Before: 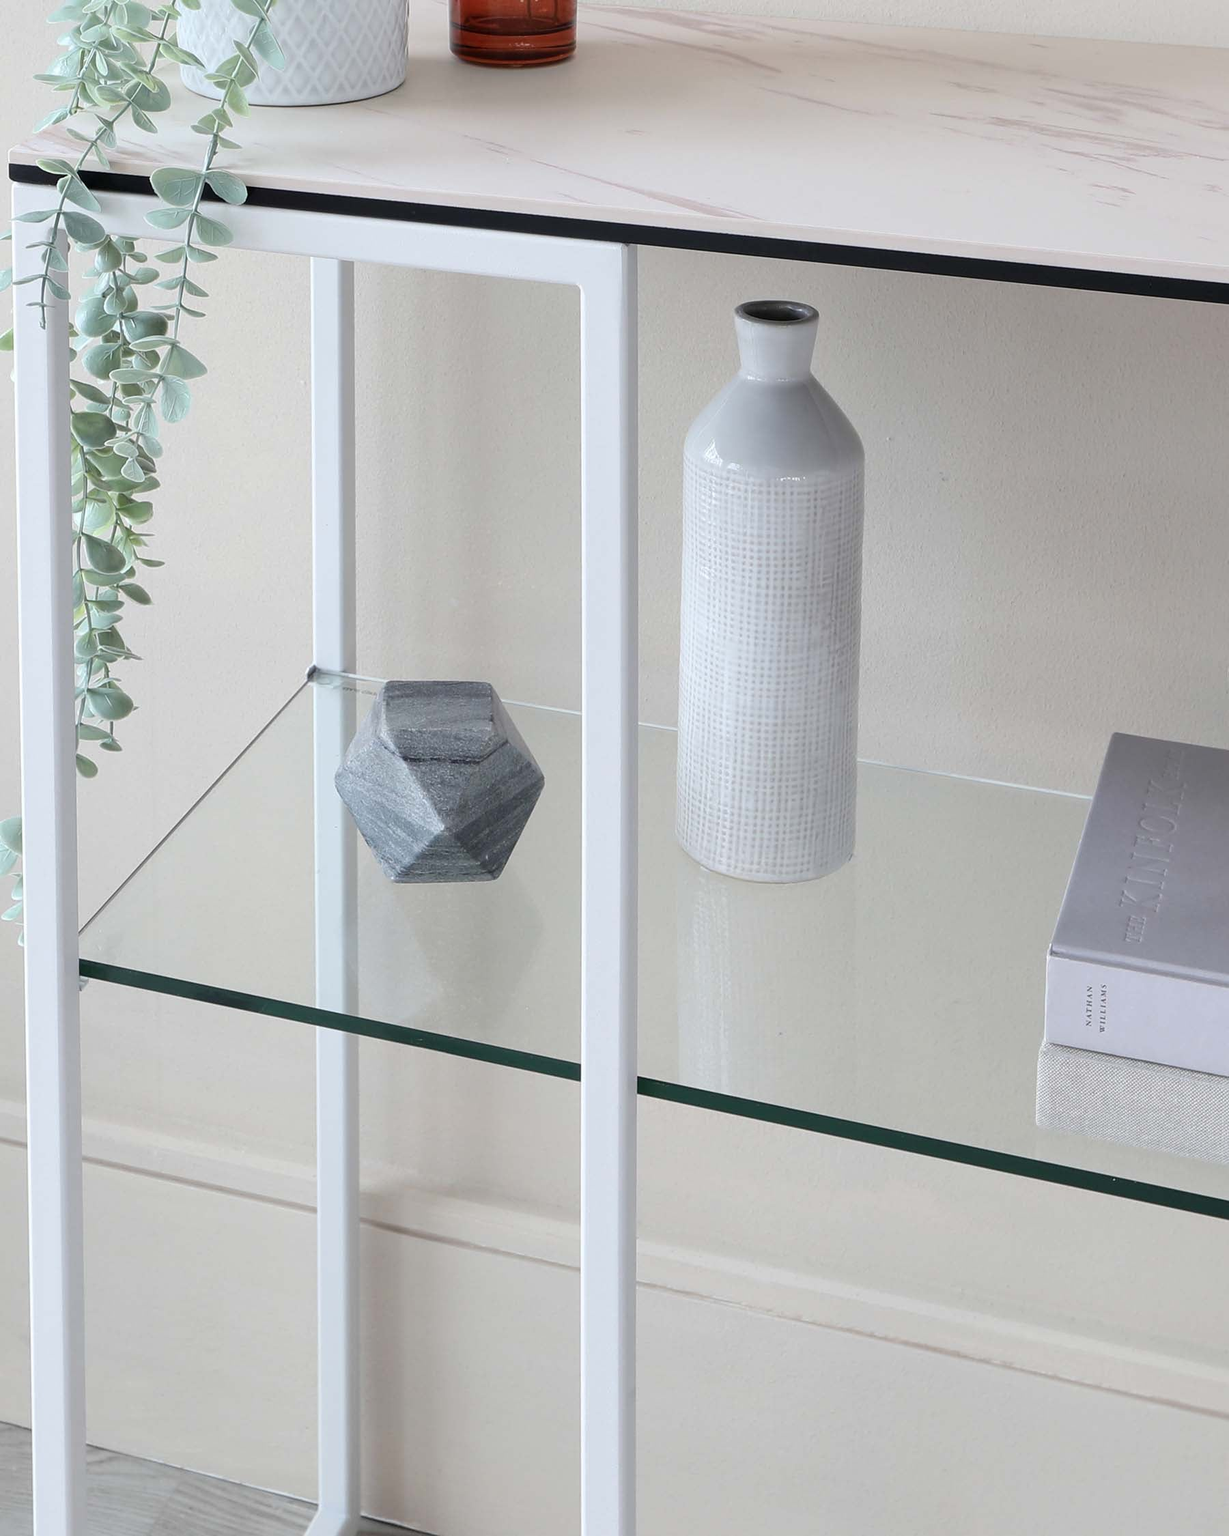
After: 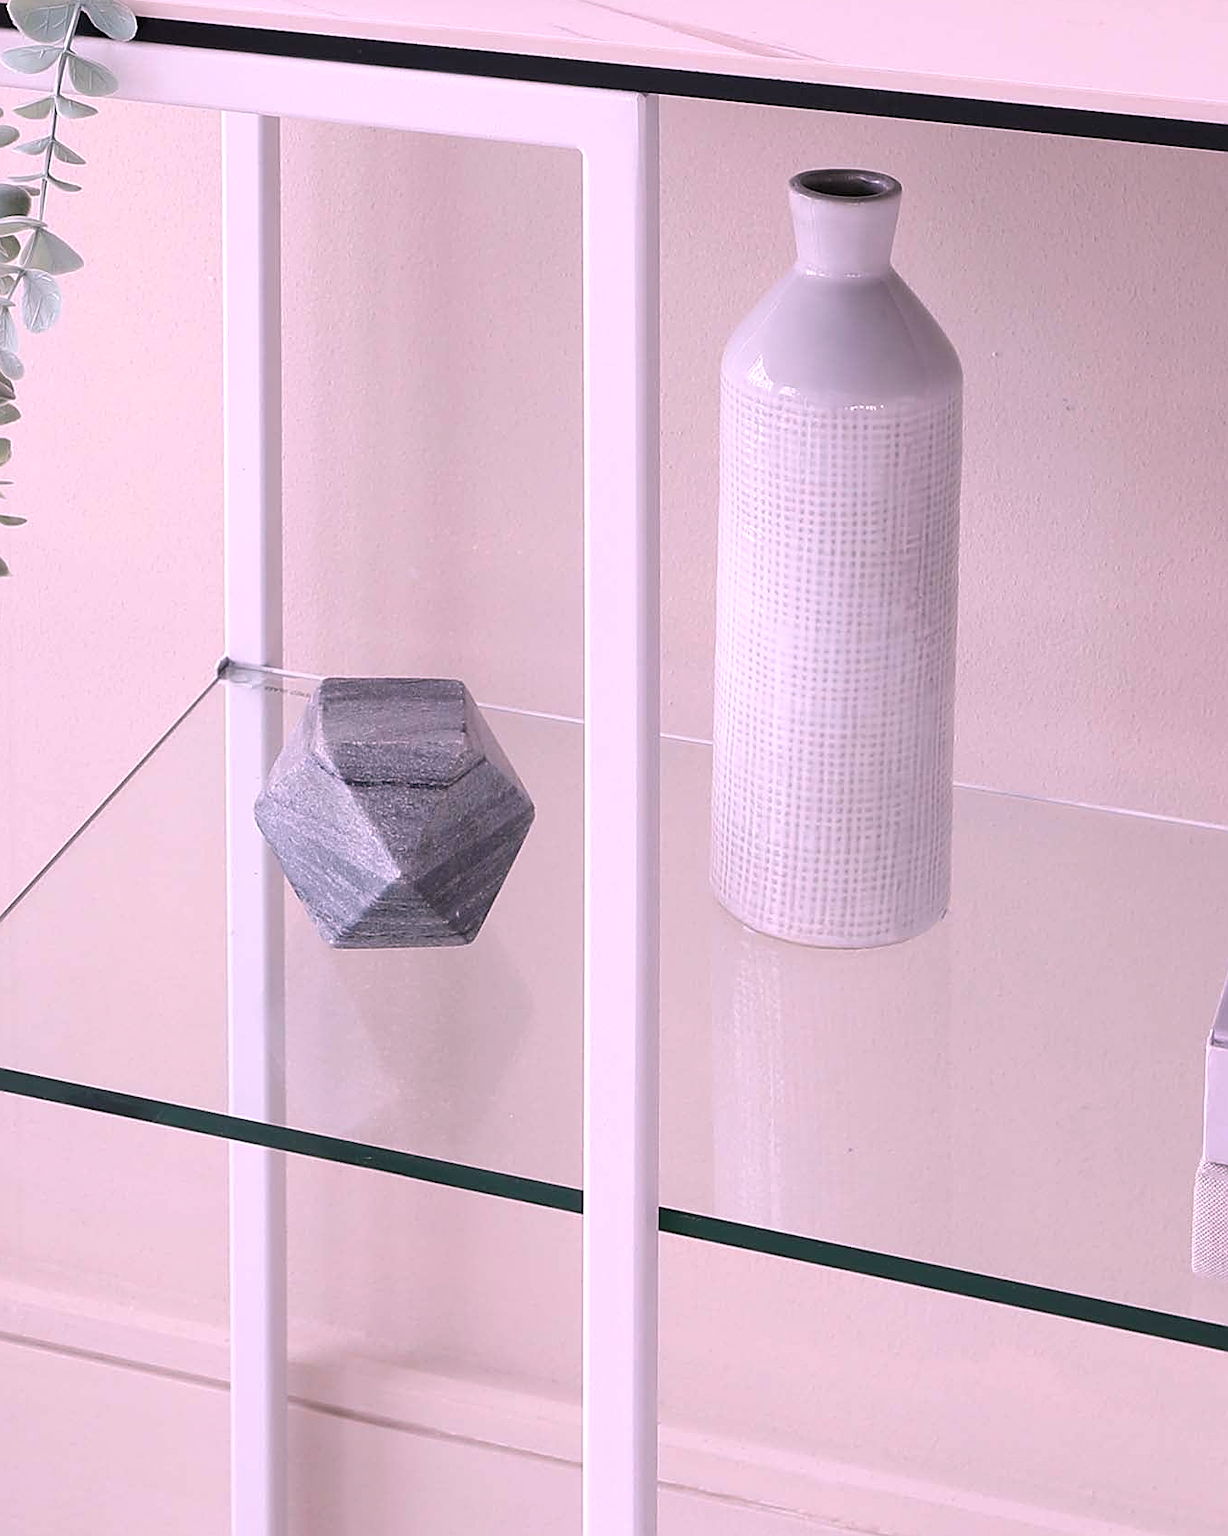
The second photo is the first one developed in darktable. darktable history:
crop and rotate: left 11.831%, top 11.346%, right 13.429%, bottom 13.899%
sharpen: on, module defaults
white balance: red 1.188, blue 1.11
